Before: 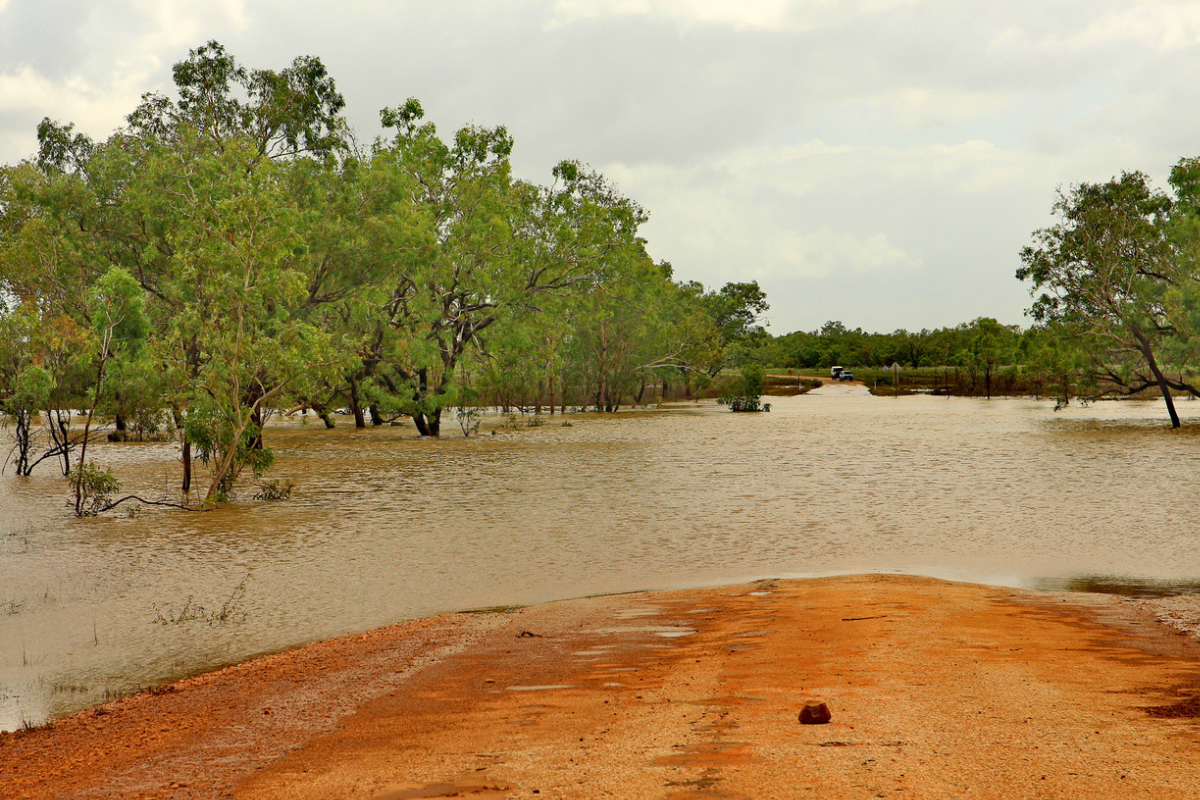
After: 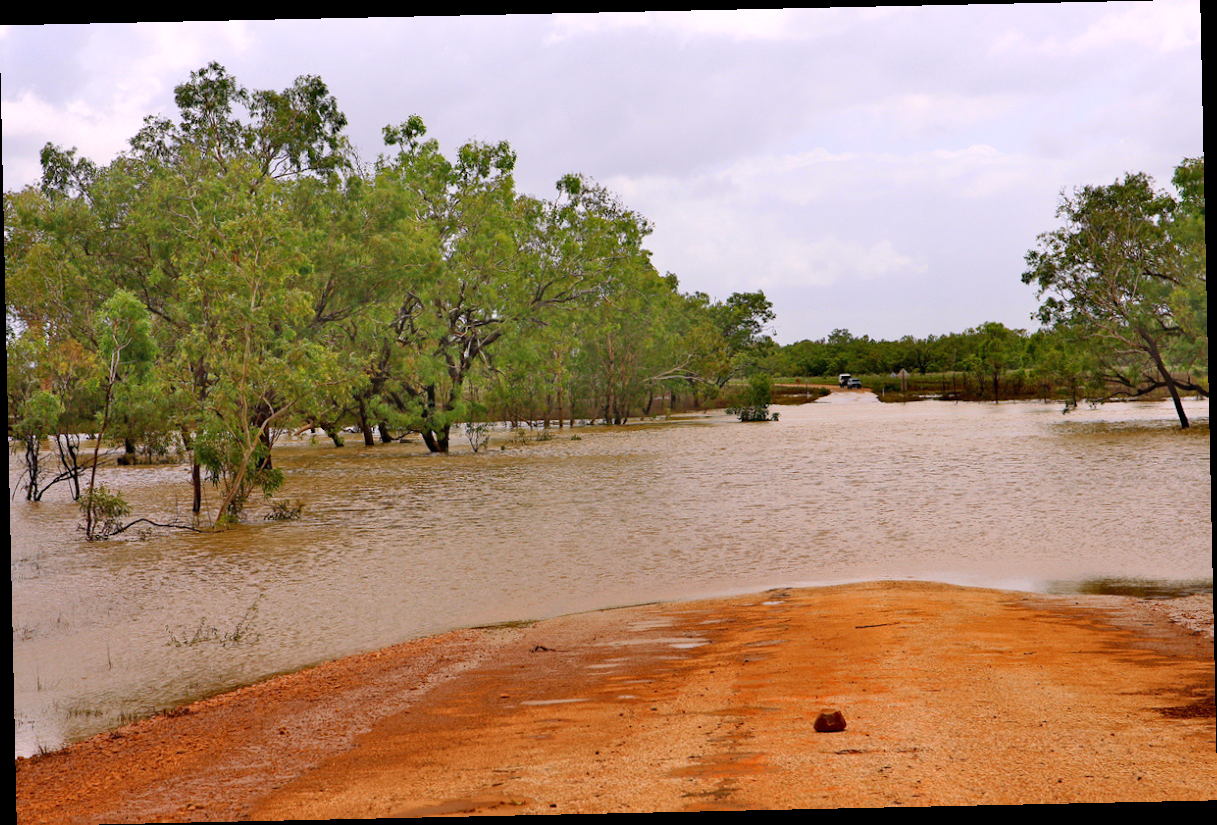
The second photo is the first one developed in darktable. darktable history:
white balance: red 1.042, blue 1.17
rotate and perspective: rotation -1.24°, automatic cropping off
